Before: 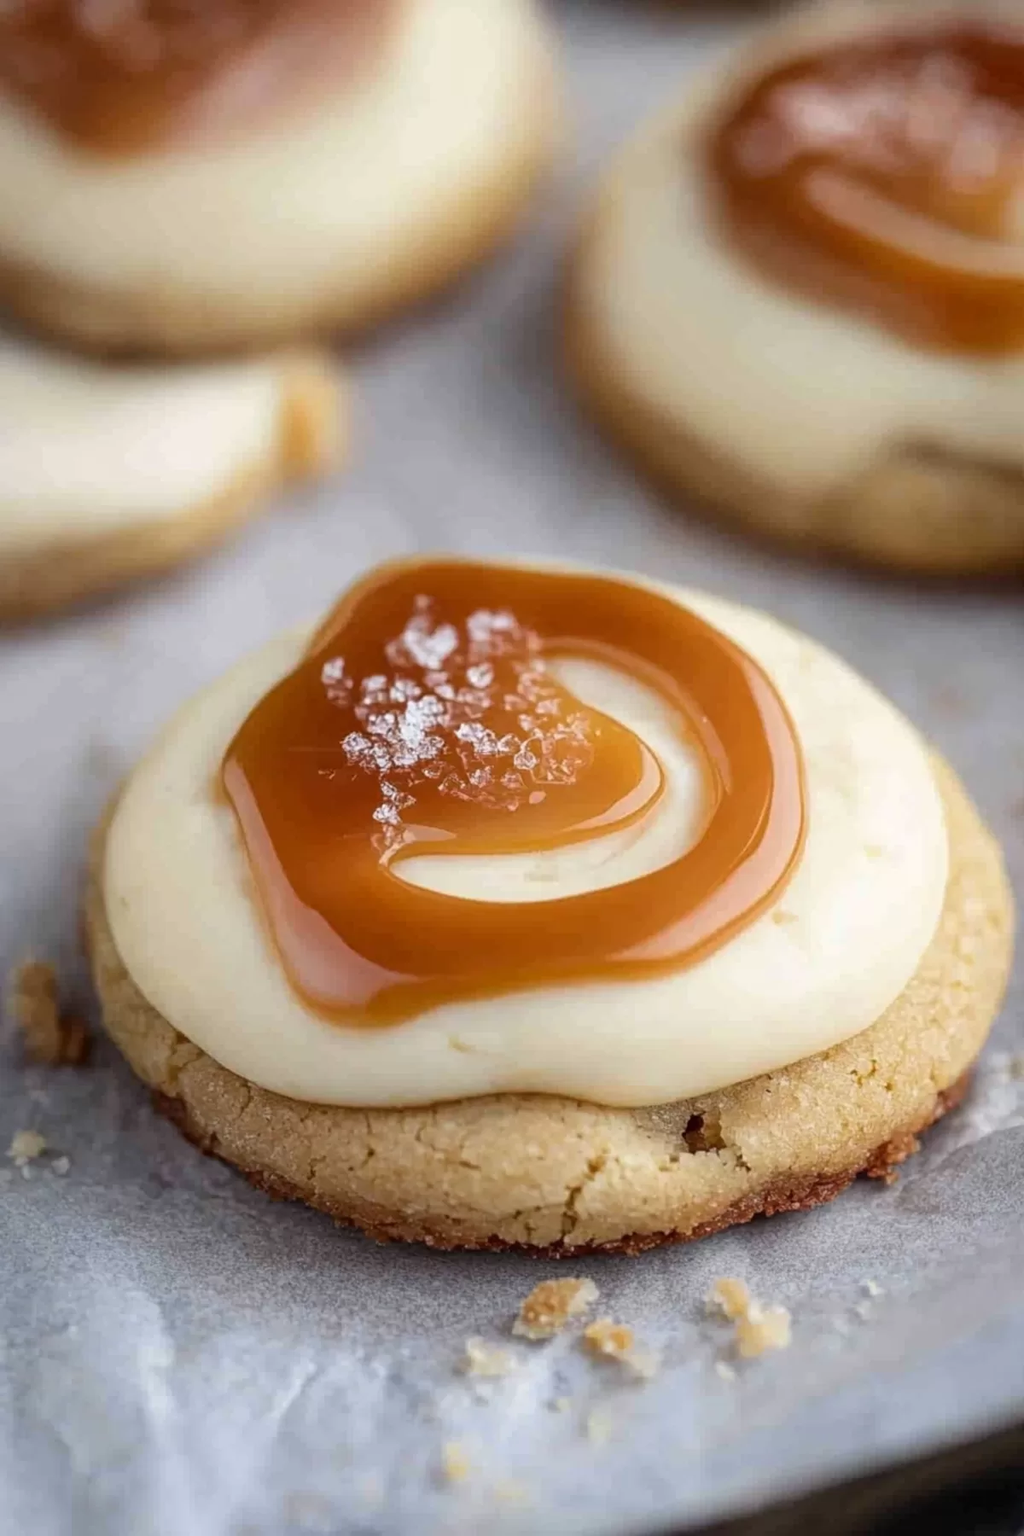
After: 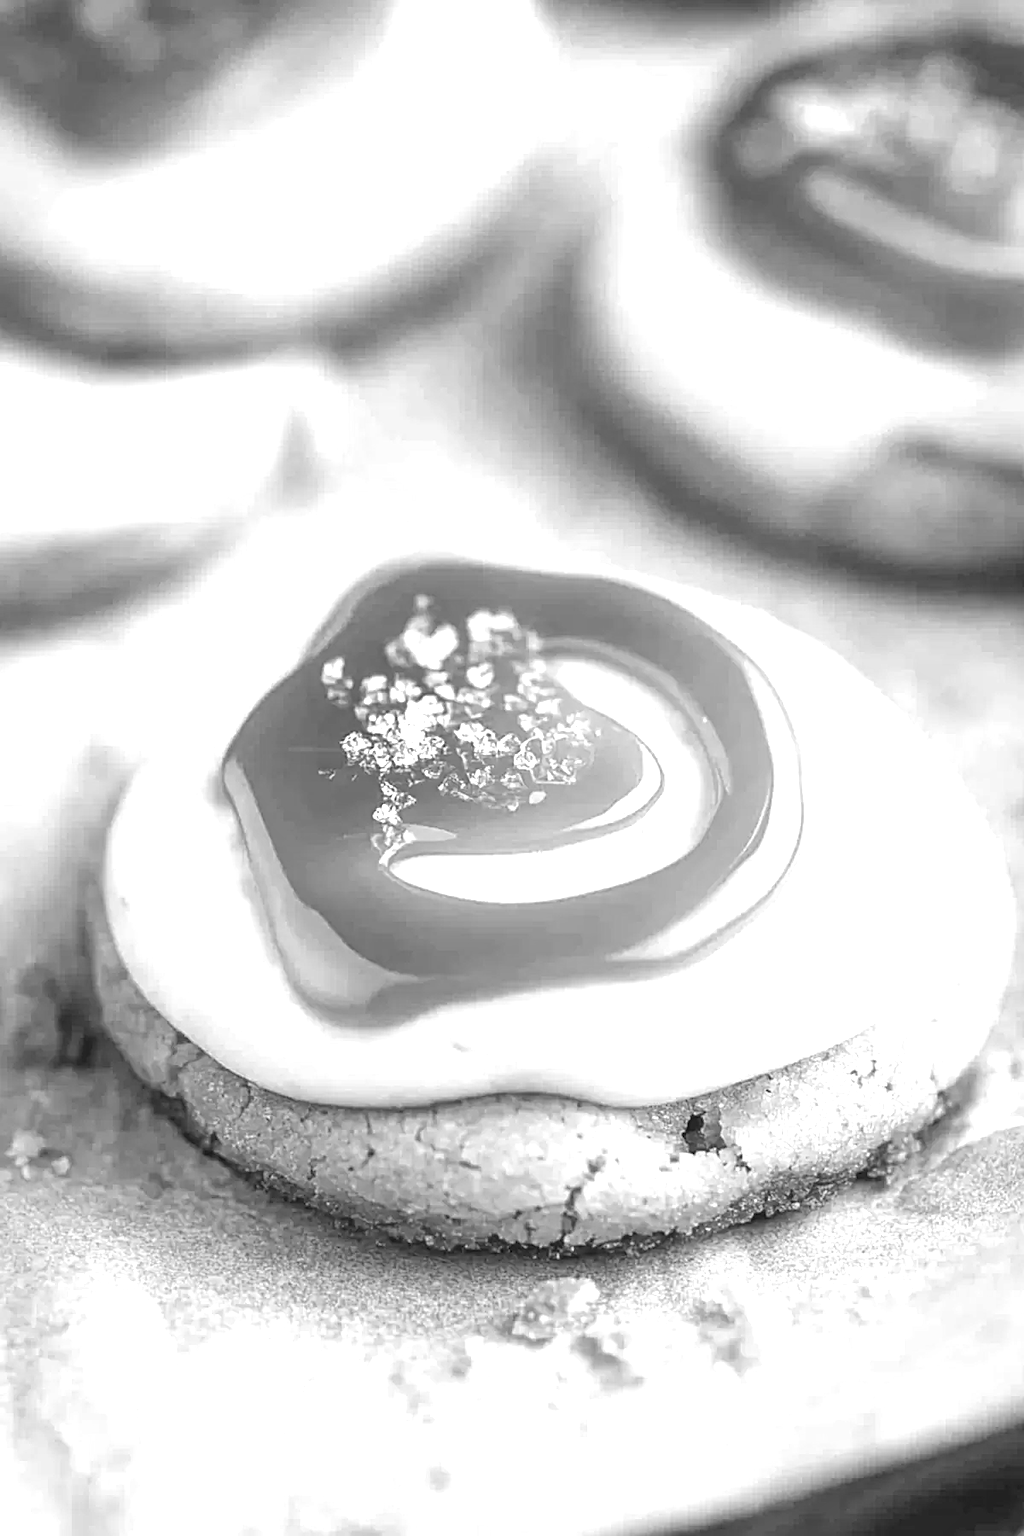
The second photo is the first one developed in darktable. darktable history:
exposure: black level correction 0, exposure 1.404 EV, compensate highlight preservation false
local contrast: detail 109%
sharpen: on, module defaults
color calibration: output gray [0.22, 0.42, 0.37, 0], gray › normalize channels true, illuminant same as pipeline (D50), adaptation XYZ, x 0.346, y 0.359, temperature 5023.03 K, gamut compression 0.029
